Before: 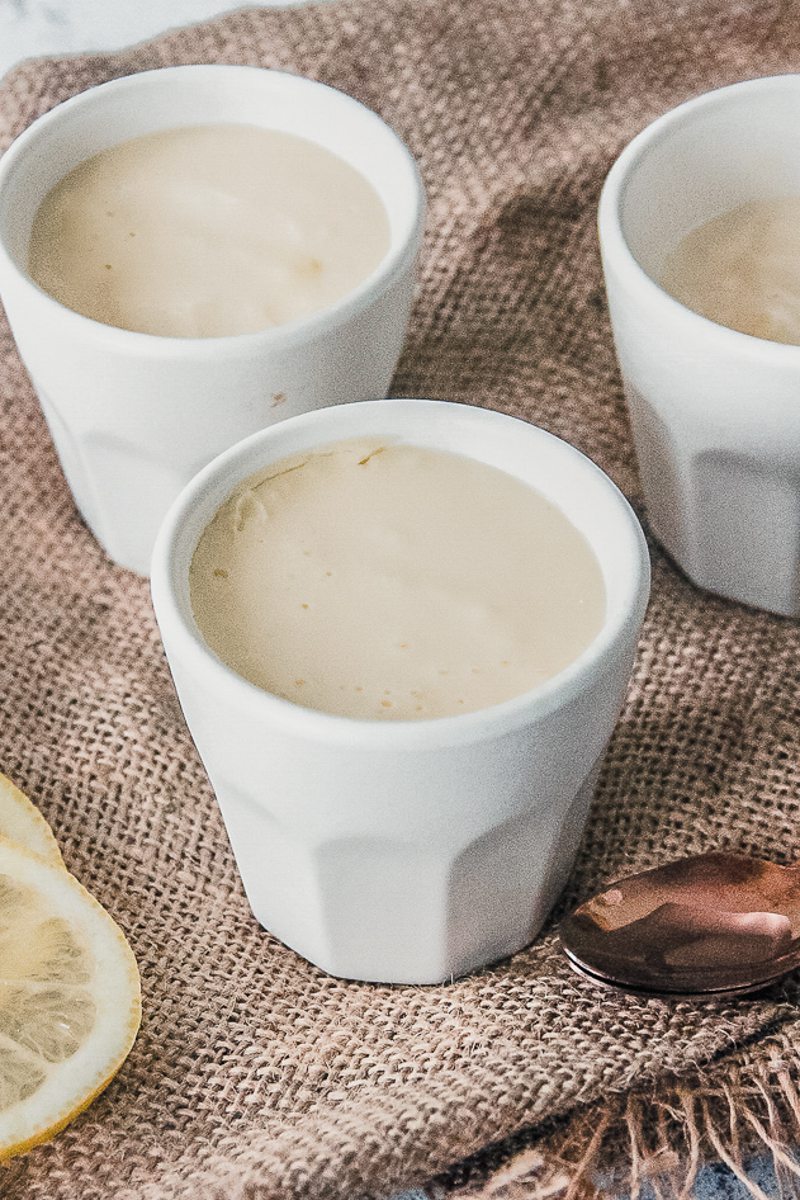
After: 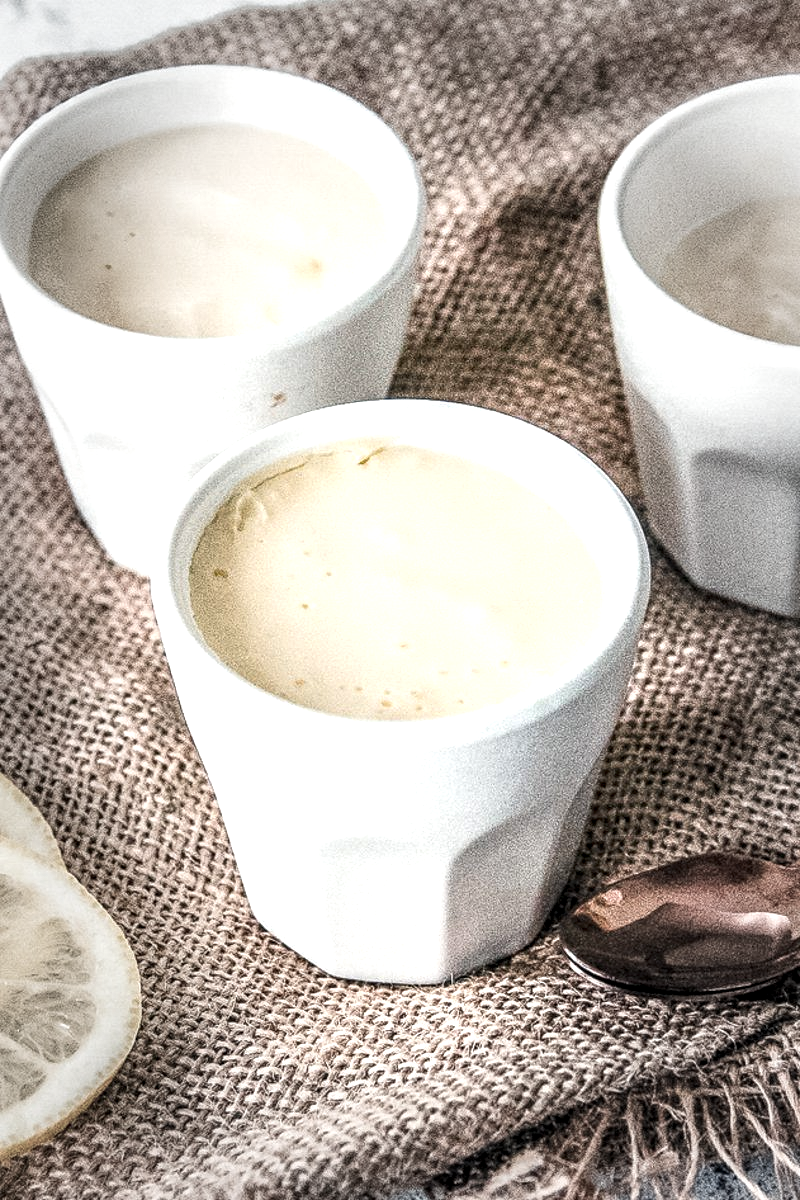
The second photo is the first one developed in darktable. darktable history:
local contrast: detail 160%
vignetting: fall-off start 49%, brightness -0.344, automatic ratio true, width/height ratio 1.294
exposure: black level correction 0, exposure 0.69 EV, compensate exposure bias true, compensate highlight preservation false
